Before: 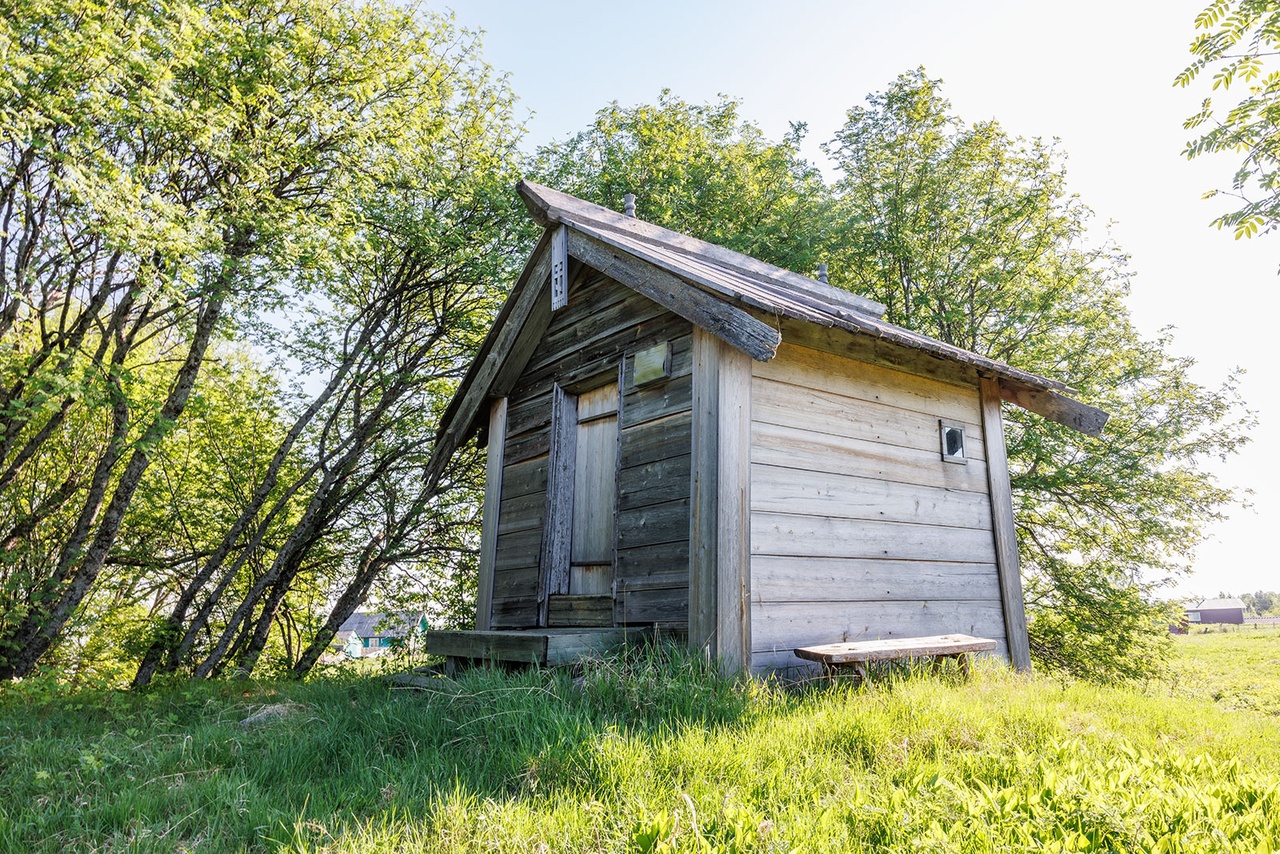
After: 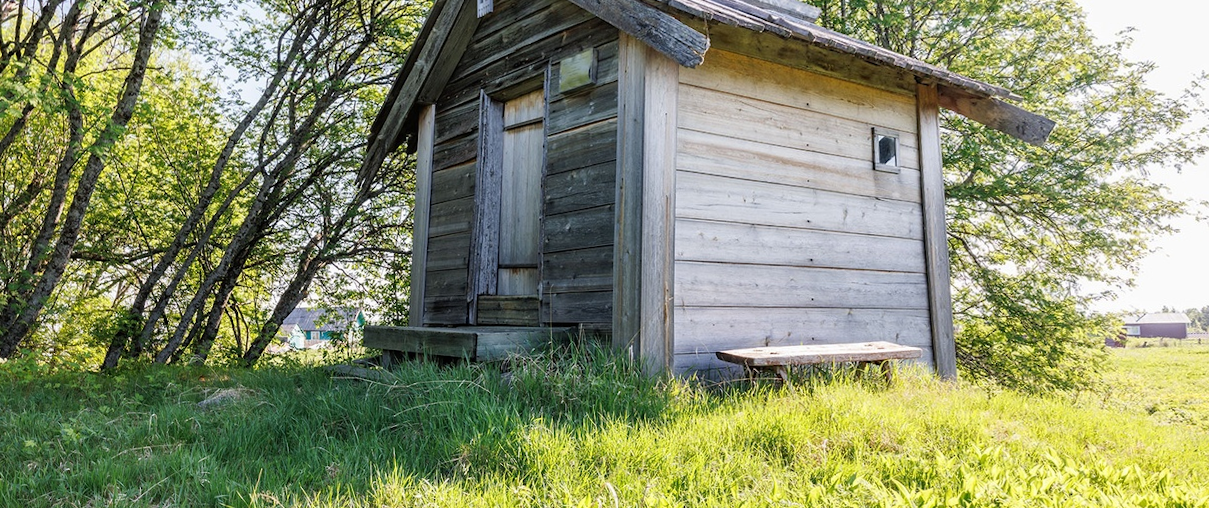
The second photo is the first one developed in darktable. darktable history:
crop and rotate: top 36.435%
rotate and perspective: rotation 0.062°, lens shift (vertical) 0.115, lens shift (horizontal) -0.133, crop left 0.047, crop right 0.94, crop top 0.061, crop bottom 0.94
